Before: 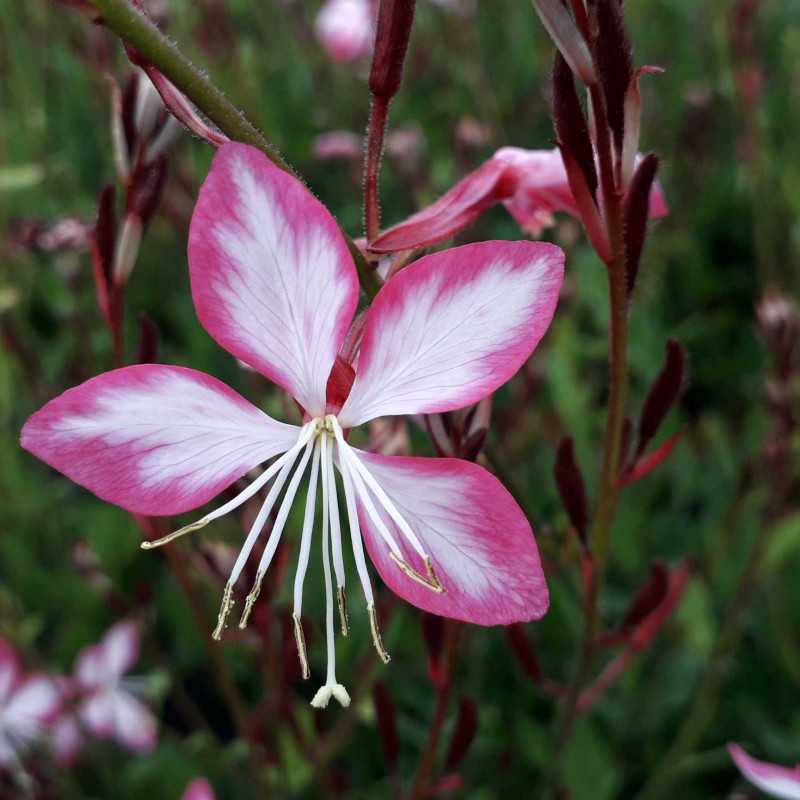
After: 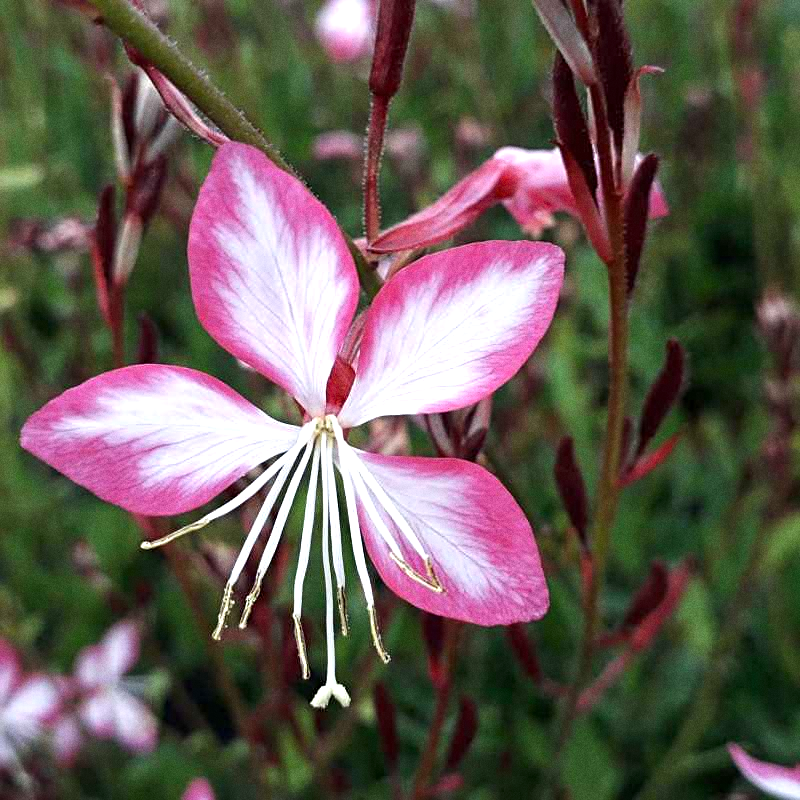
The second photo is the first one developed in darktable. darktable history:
sharpen: radius 2.529, amount 0.323
exposure: exposure 0.574 EV, compensate highlight preservation false
grain: coarseness 0.09 ISO
